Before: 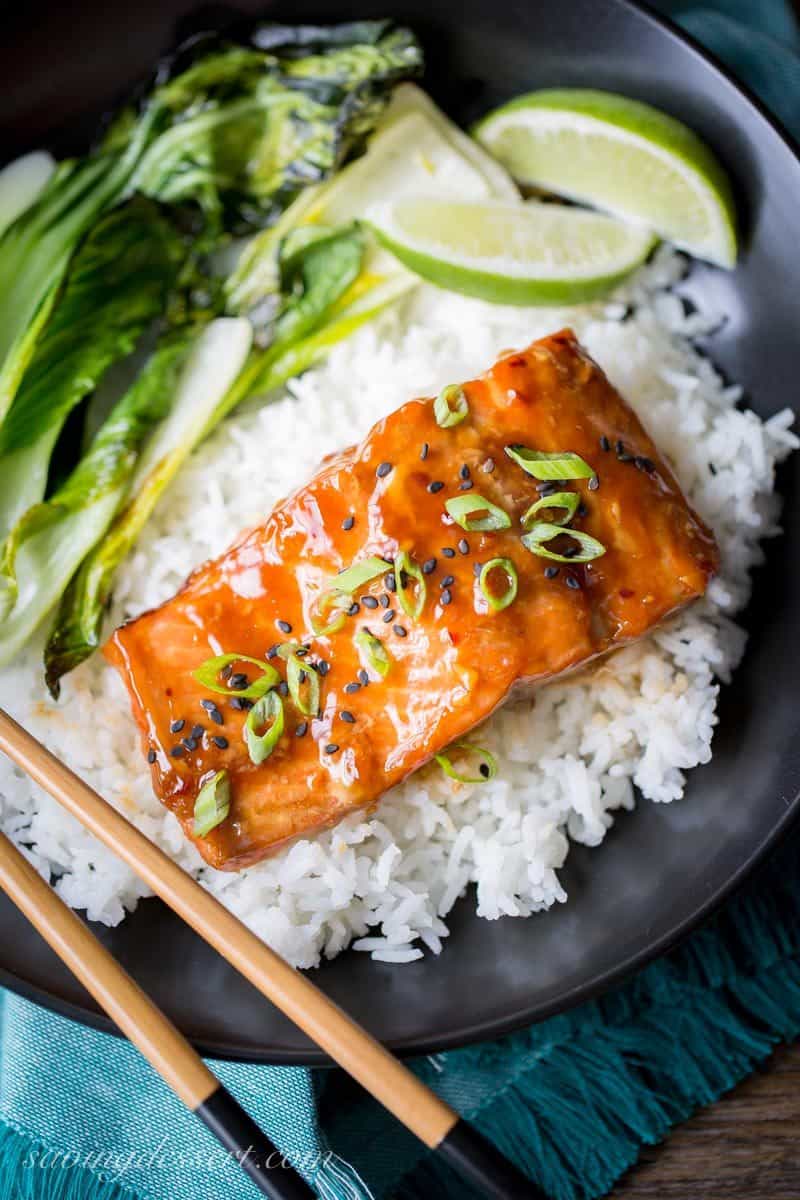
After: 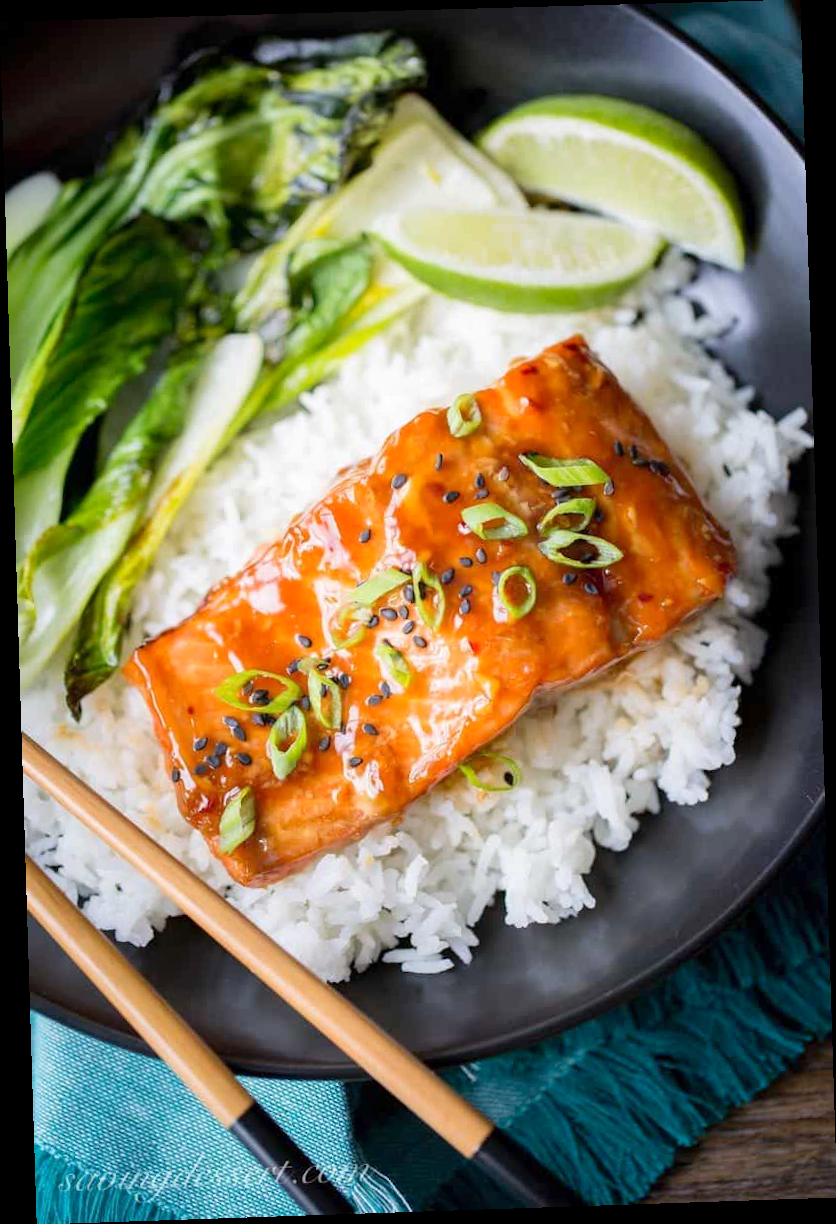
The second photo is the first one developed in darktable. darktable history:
rotate and perspective: rotation -1.77°, lens shift (horizontal) 0.004, automatic cropping off
levels: levels [0, 0.478, 1]
